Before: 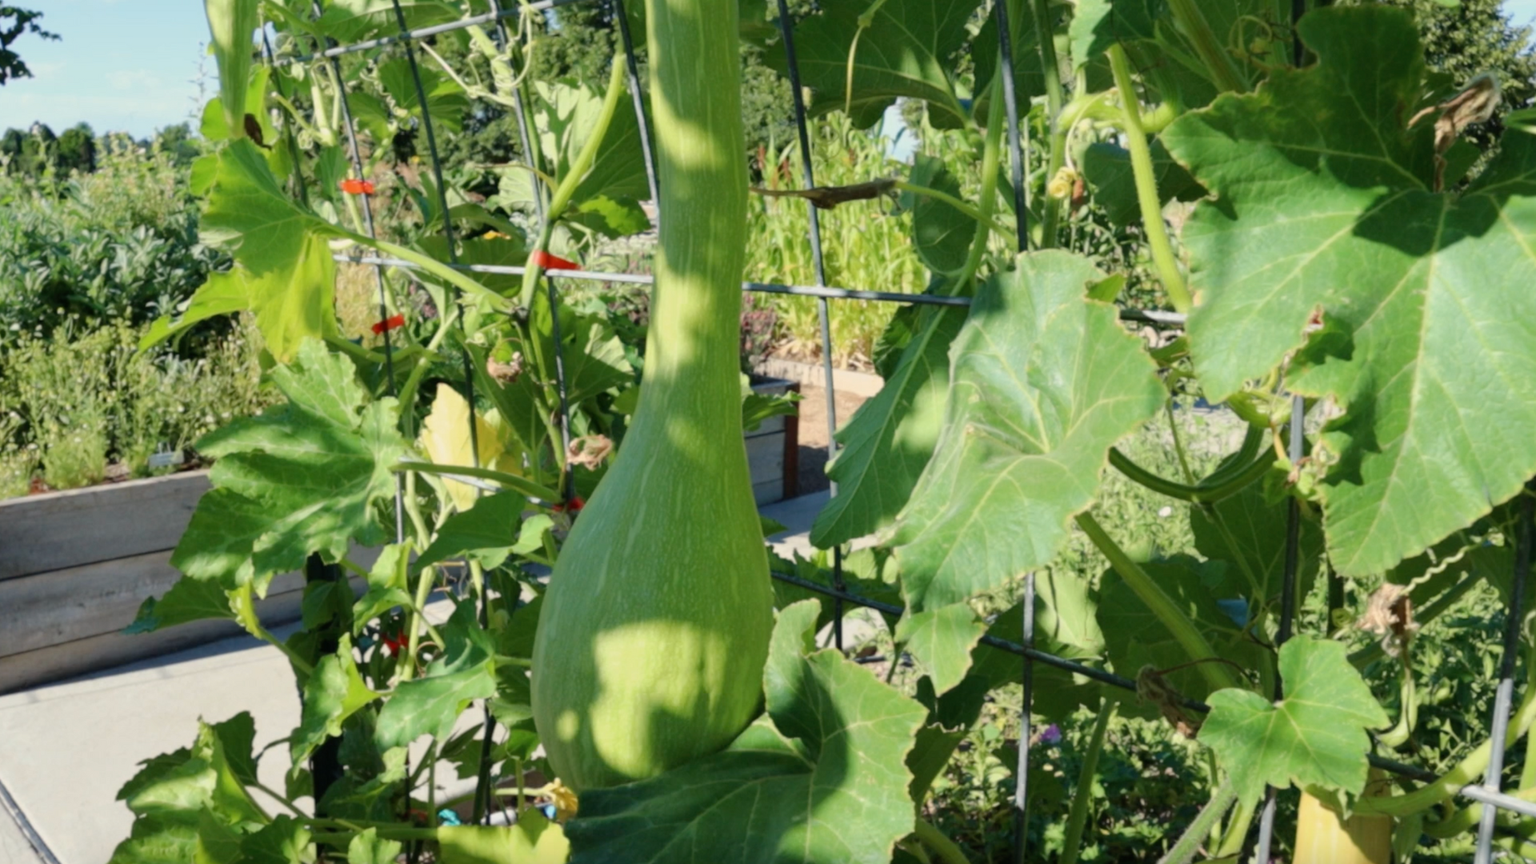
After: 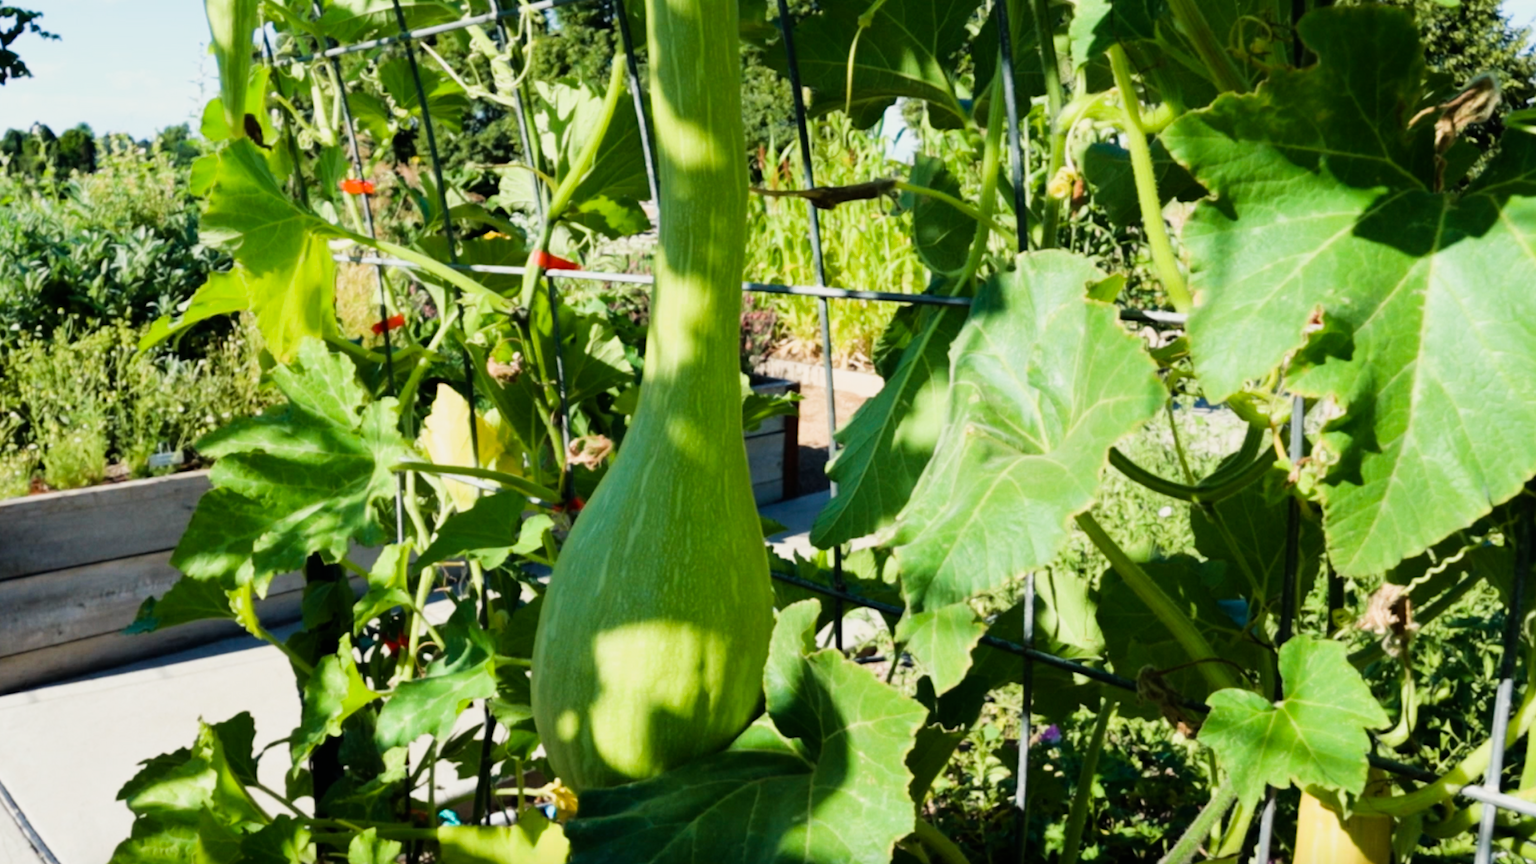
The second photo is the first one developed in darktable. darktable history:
tone equalizer: on, module defaults
sigmoid: contrast 1.86, skew 0.35
